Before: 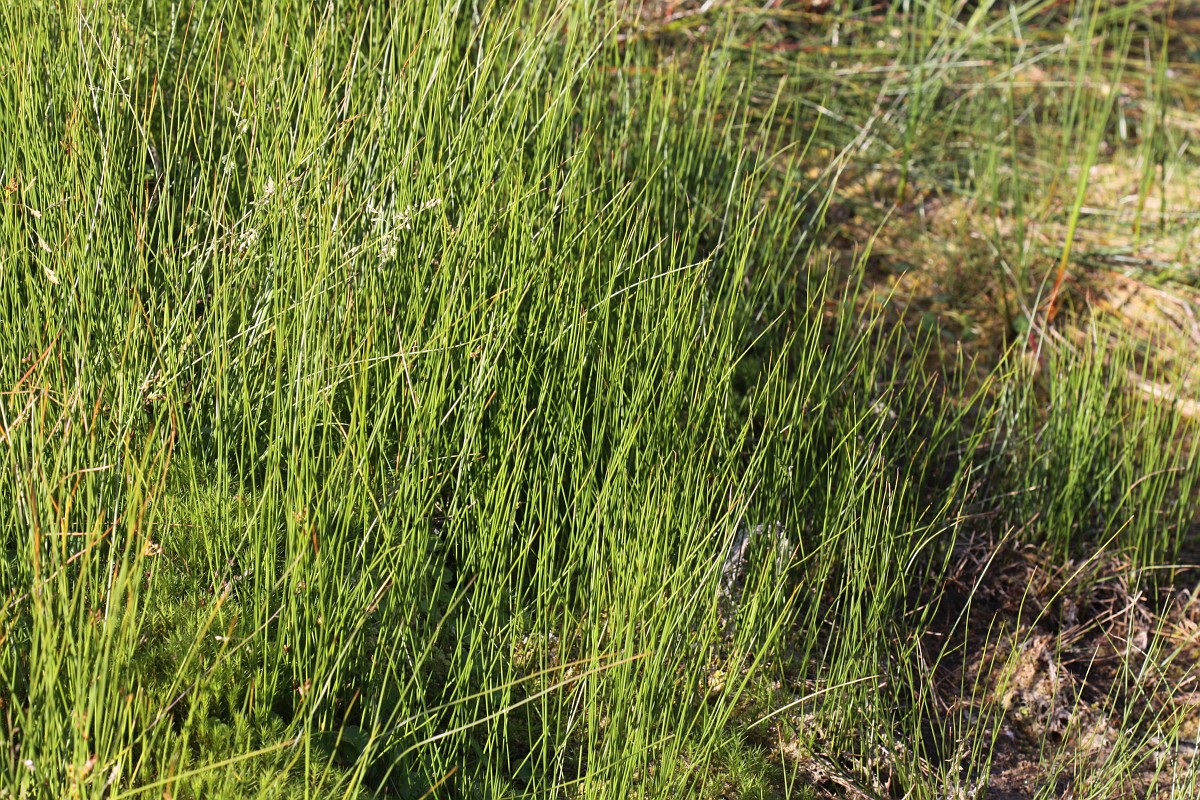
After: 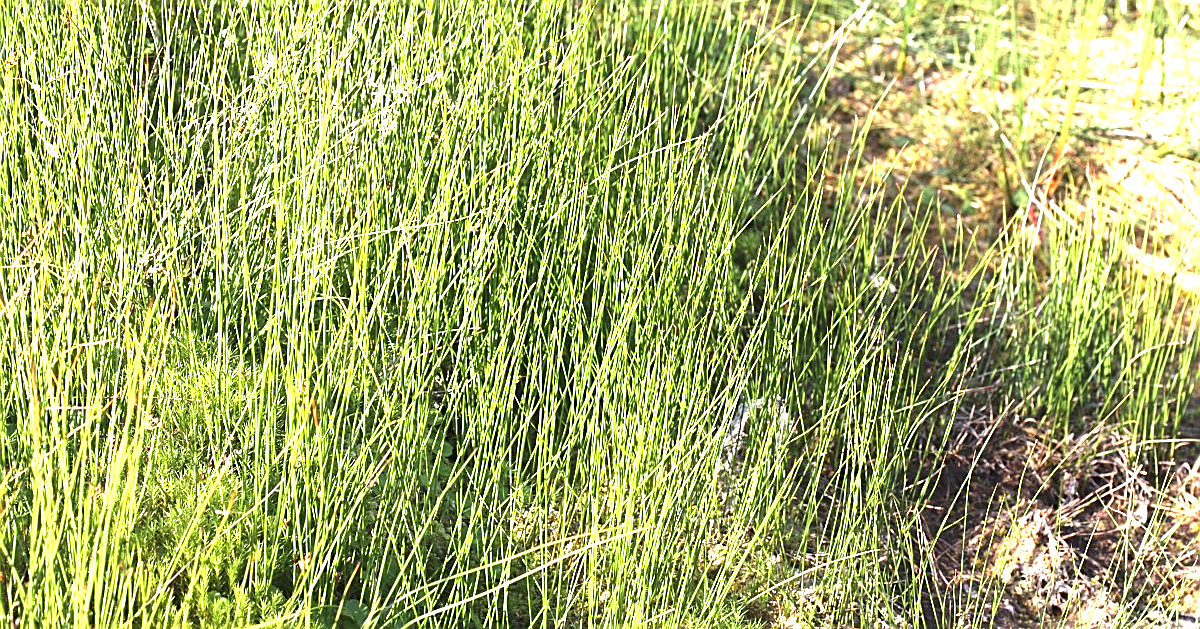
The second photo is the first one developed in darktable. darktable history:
exposure: black level correction 0, exposure 1.2 EV, compensate exposure bias true, compensate highlight preservation false
sharpen: on, module defaults
white balance: red 0.986, blue 1.01
crop and rotate: top 15.774%, bottom 5.506%
